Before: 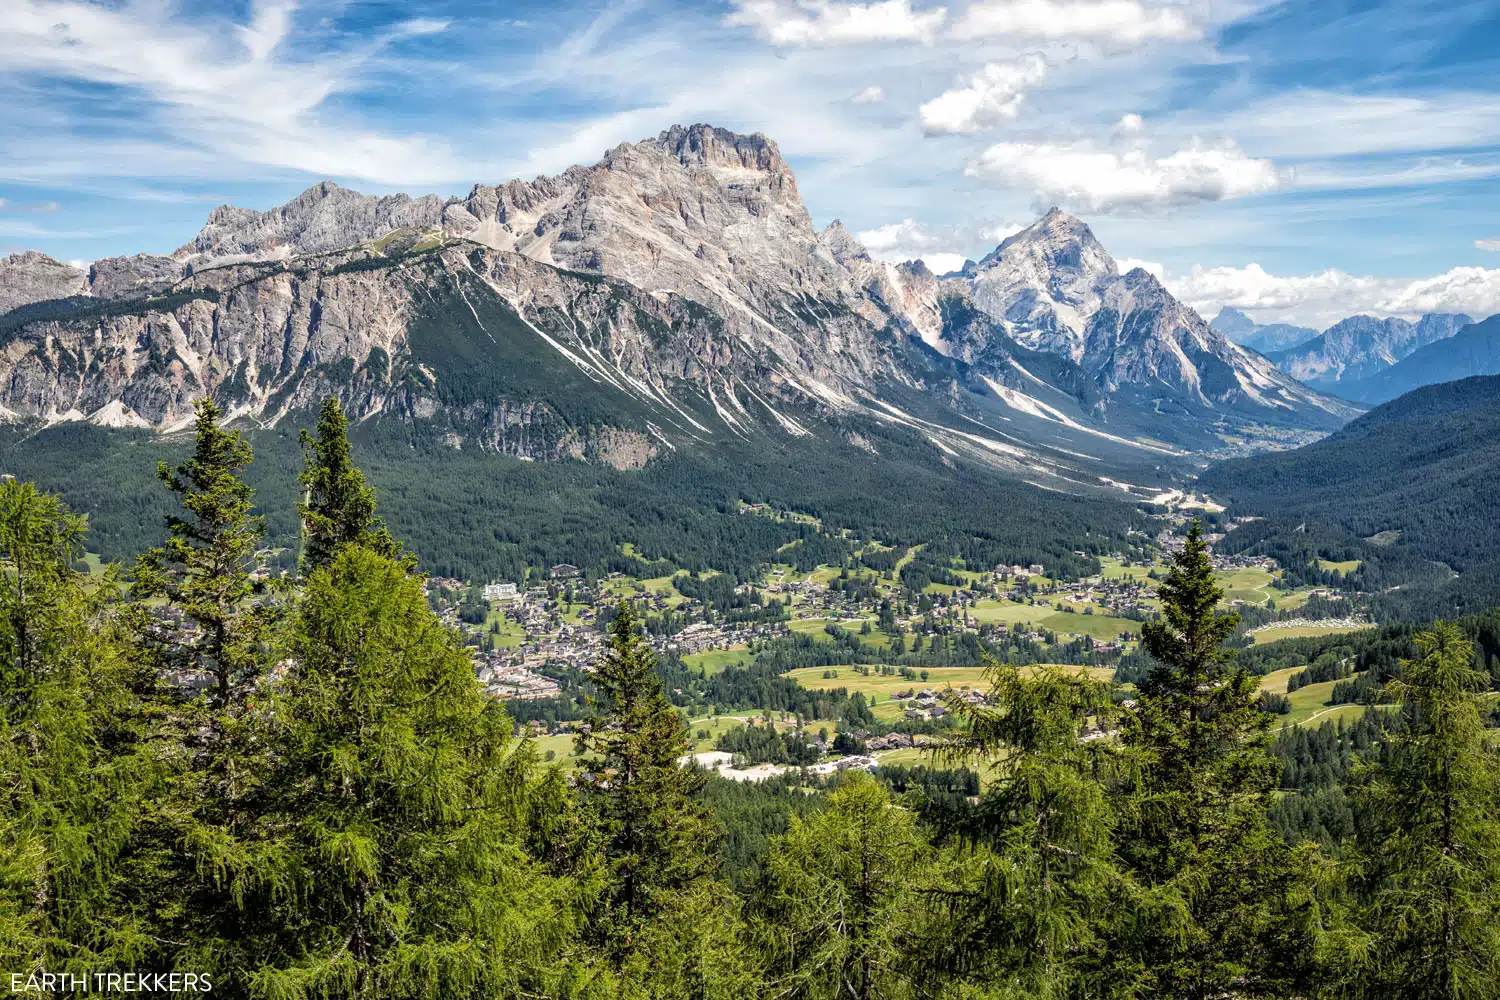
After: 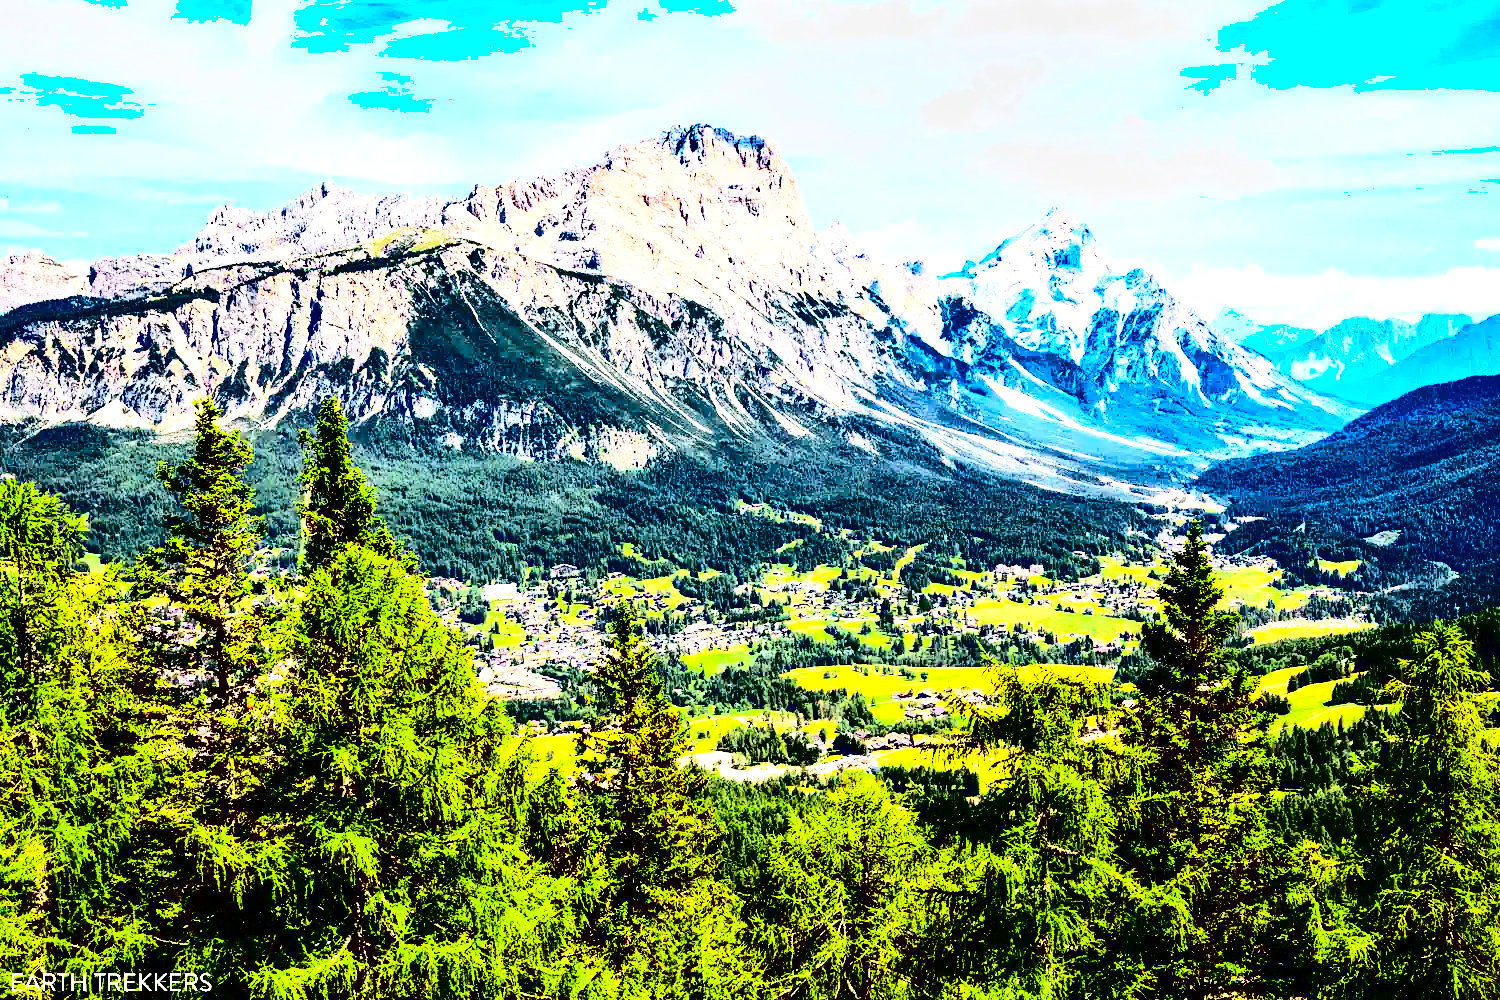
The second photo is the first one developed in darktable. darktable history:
exposure: black level correction 0, exposure 1.45 EV, compensate exposure bias true, compensate highlight preservation false
contrast brightness saturation: contrast 0.77, brightness -1, saturation 1
shadows and highlights: soften with gaussian
